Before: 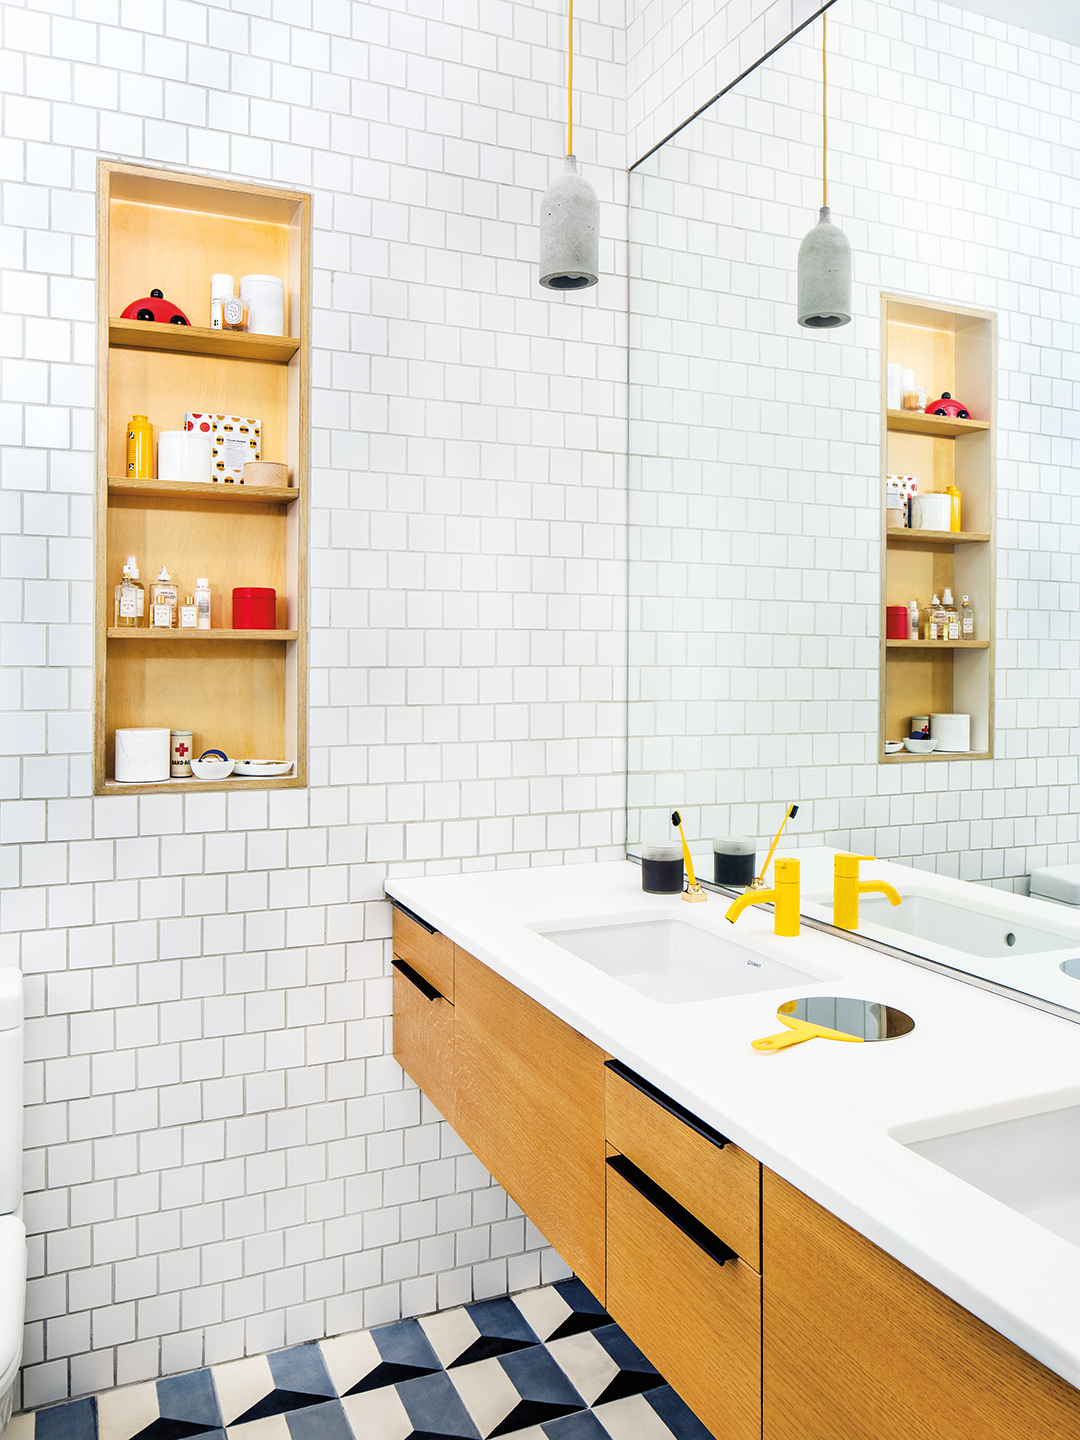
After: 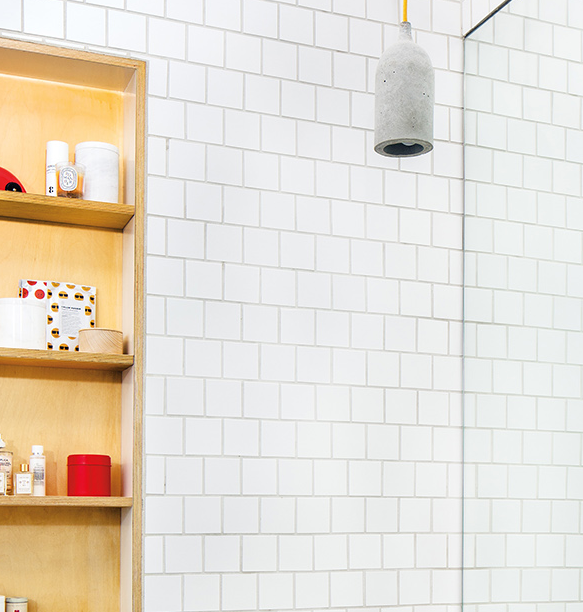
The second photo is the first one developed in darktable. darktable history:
crop: left 15.329%, top 9.3%, right 30.608%, bottom 48.182%
